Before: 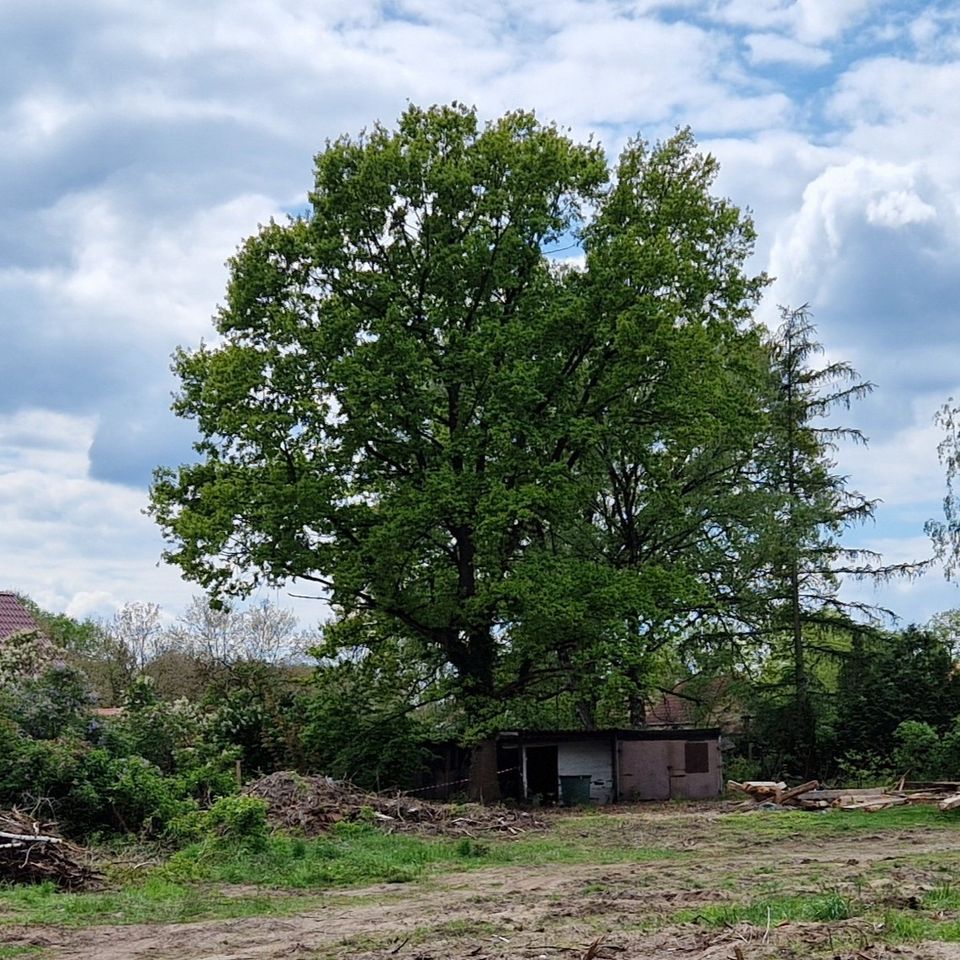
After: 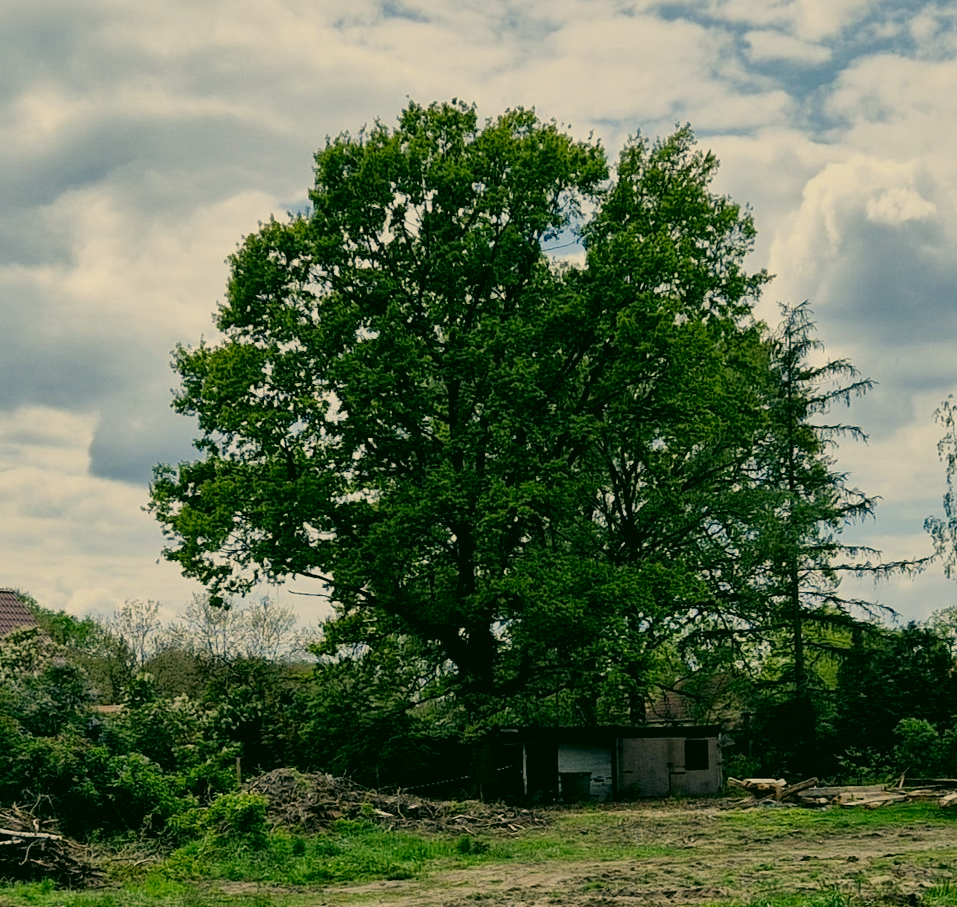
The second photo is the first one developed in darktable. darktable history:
filmic rgb: black relative exposure -7.65 EV, white relative exposure 4.56 EV, hardness 3.61, iterations of high-quality reconstruction 0
color calibration: illuminant same as pipeline (D50), adaptation XYZ, x 0.346, y 0.359, temperature 5016.65 K
tone curve: curves: ch0 [(0, 0) (0.003, 0.002) (0.011, 0.009) (0.025, 0.022) (0.044, 0.041) (0.069, 0.059) (0.1, 0.082) (0.136, 0.106) (0.177, 0.138) (0.224, 0.179) (0.277, 0.226) (0.335, 0.28) (0.399, 0.342) (0.468, 0.413) (0.543, 0.493) (0.623, 0.591) (0.709, 0.699) (0.801, 0.804) (0.898, 0.899) (1, 1)], color space Lab, independent channels, preserve colors none
color correction: highlights a* 5.3, highlights b* 23.6, shadows a* -16.13, shadows b* 3.94
local contrast: mode bilateral grid, contrast 19, coarseness 51, detail 130%, midtone range 0.2
crop: top 0.37%, right 0.254%, bottom 5.099%
